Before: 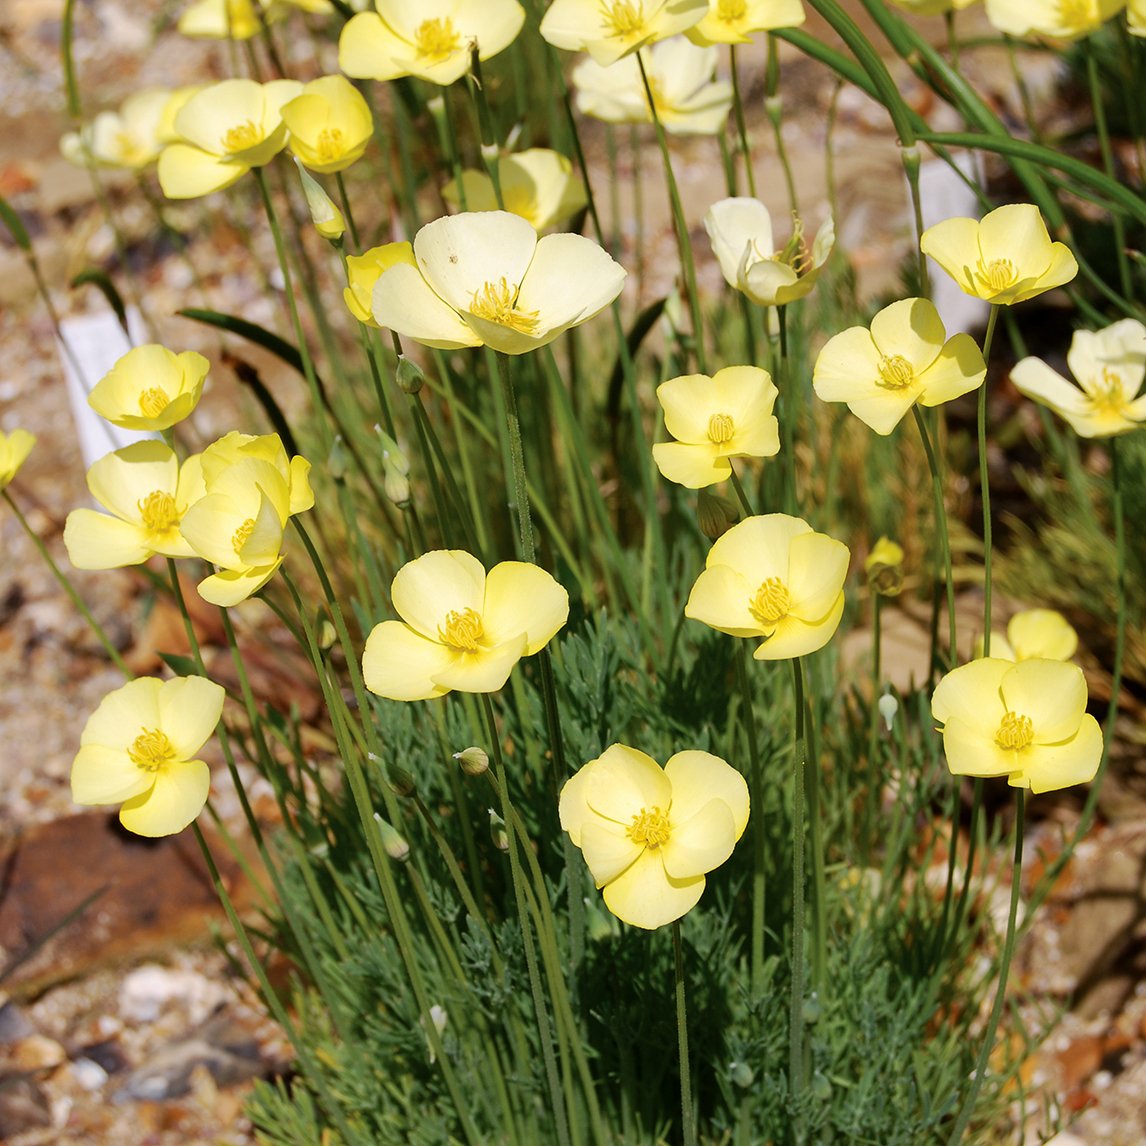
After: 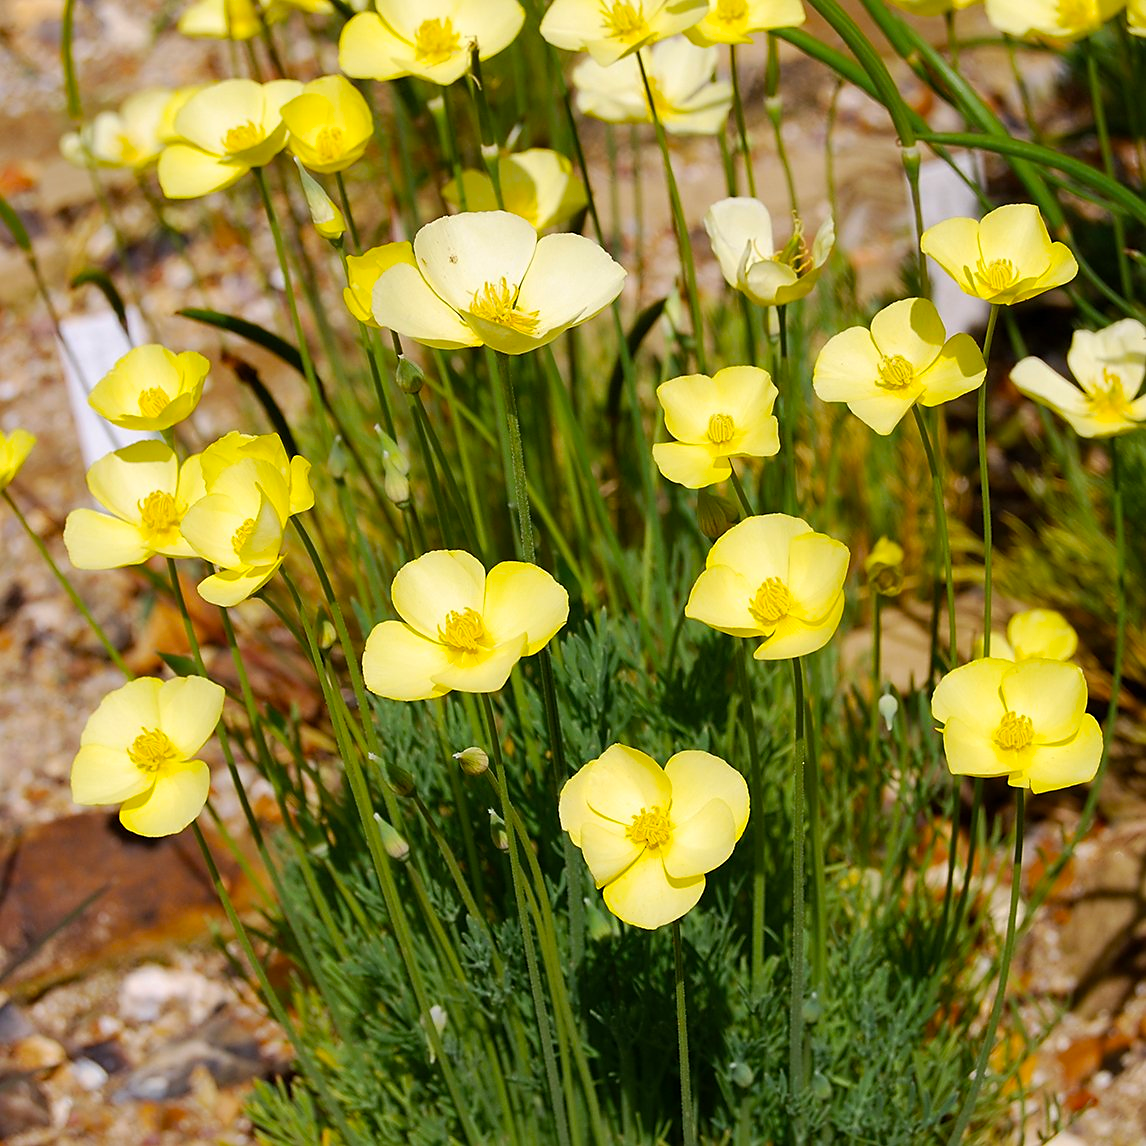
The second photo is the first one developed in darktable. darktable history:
sharpen: radius 1.864, amount 0.398, threshold 1.271
color balance: output saturation 120%
